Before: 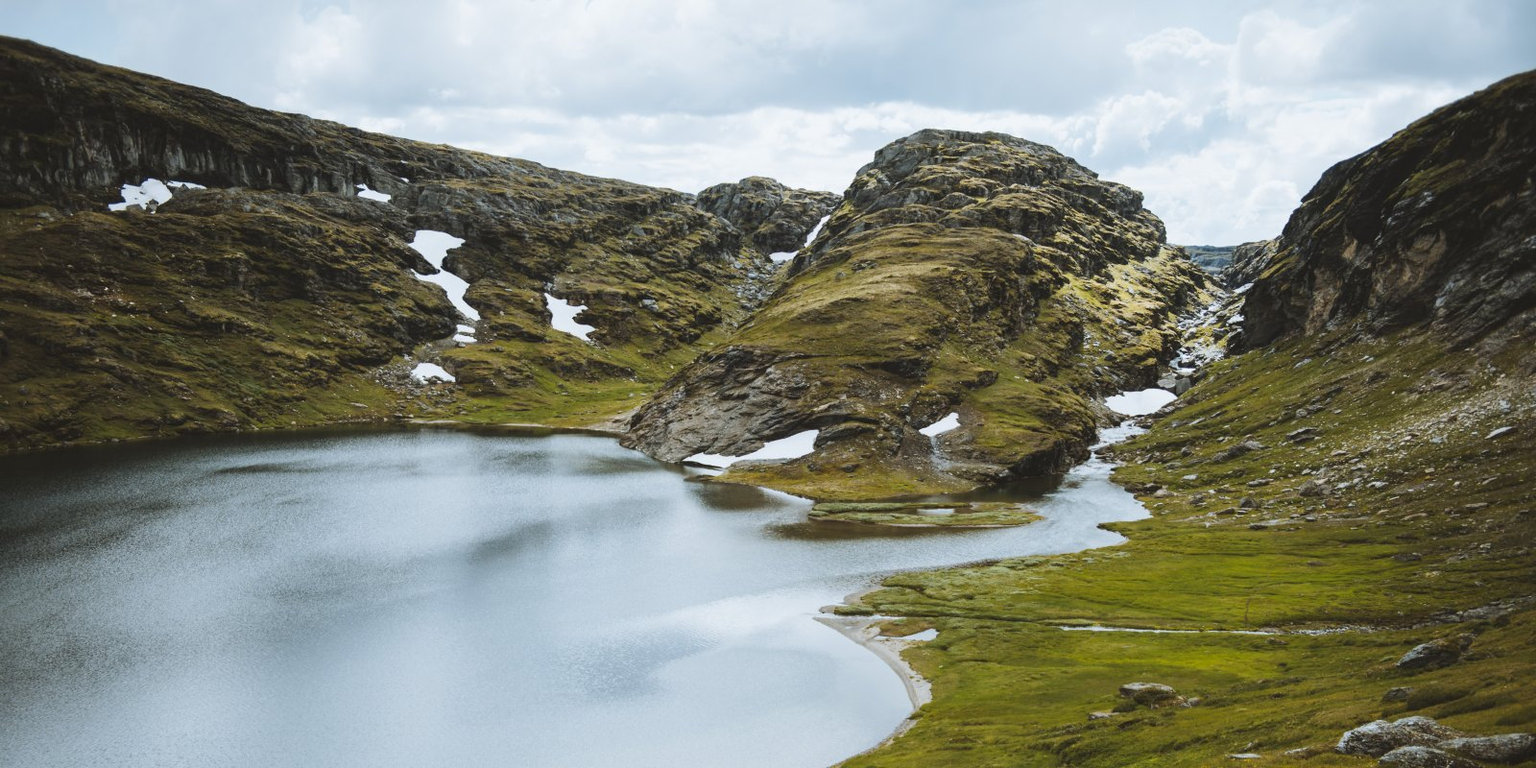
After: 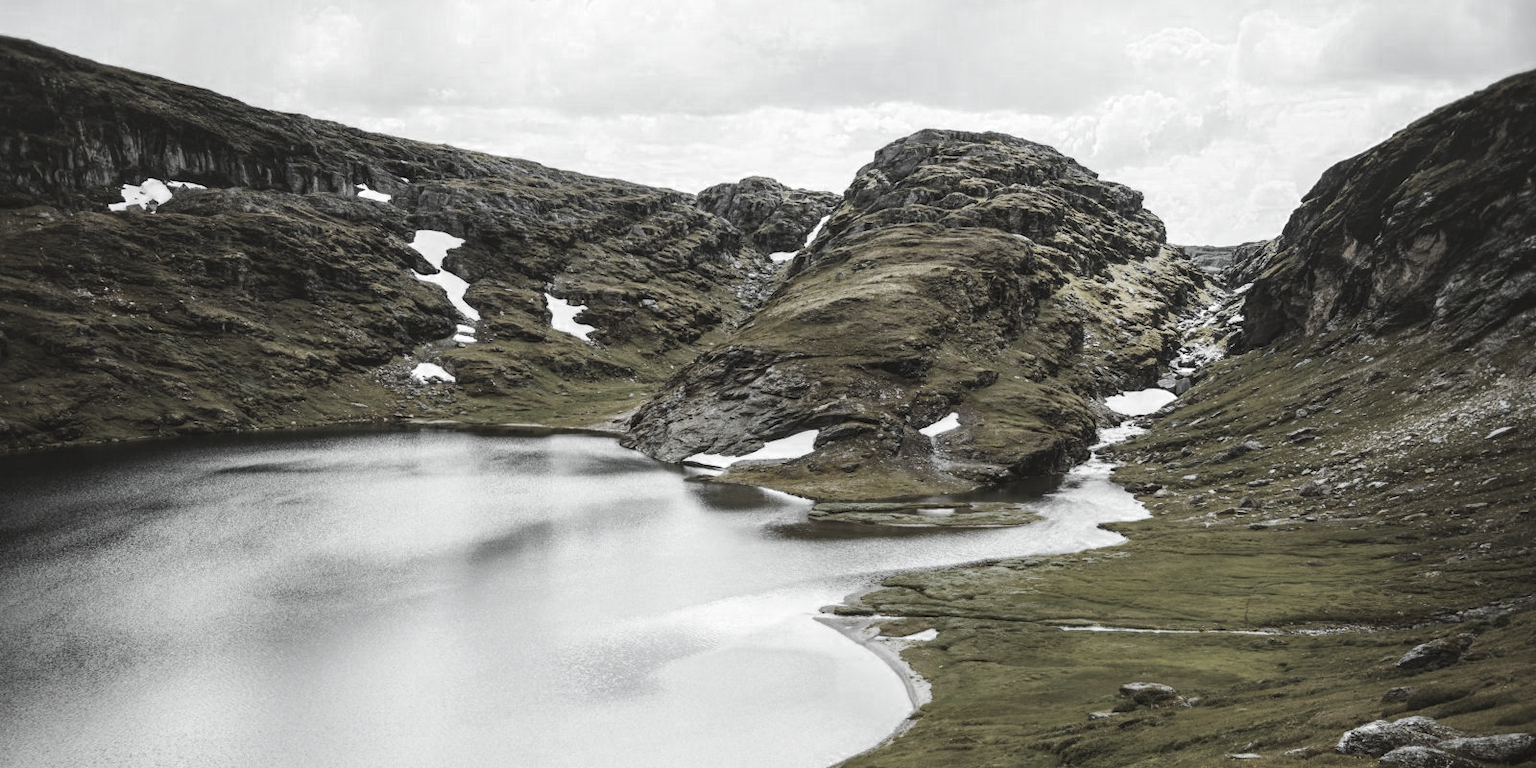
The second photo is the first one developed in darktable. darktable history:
color zones: curves: ch0 [(0, 0.613) (0.01, 0.613) (0.245, 0.448) (0.498, 0.529) (0.642, 0.665) (0.879, 0.777) (0.99, 0.613)]; ch1 [(0, 0.035) (0.121, 0.189) (0.259, 0.197) (0.415, 0.061) (0.589, 0.022) (0.732, 0.022) (0.857, 0.026) (0.991, 0.053)]
local contrast: on, module defaults
